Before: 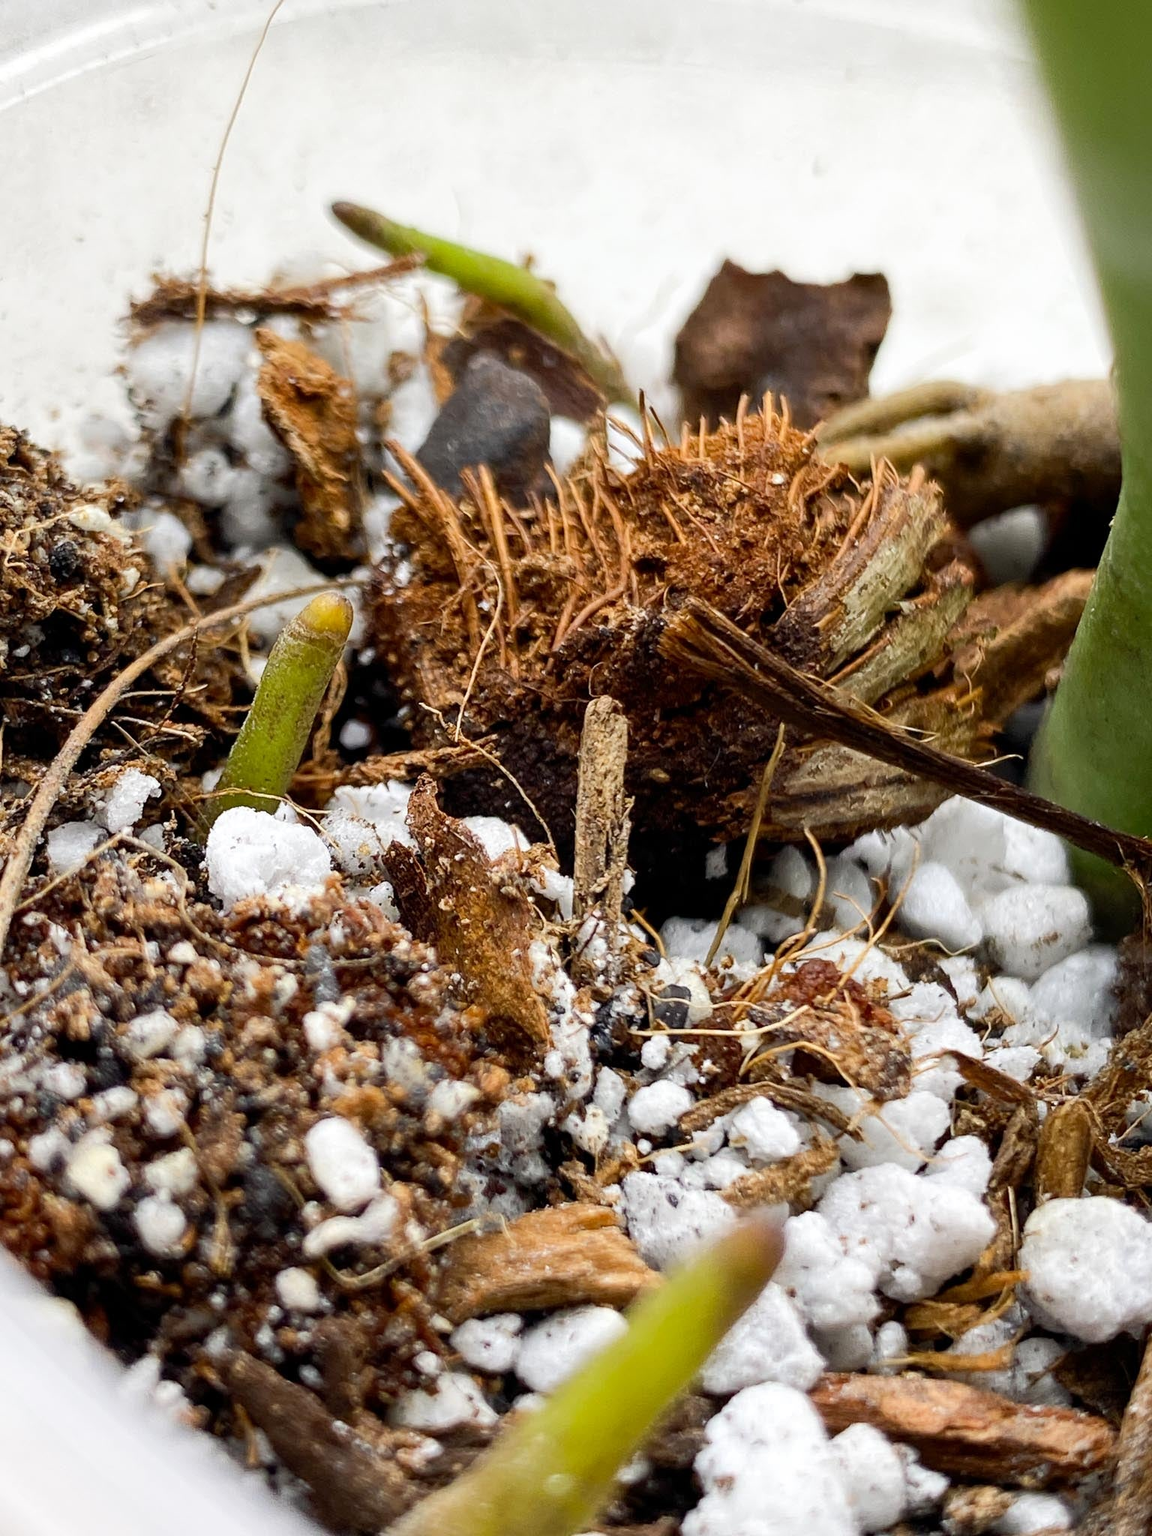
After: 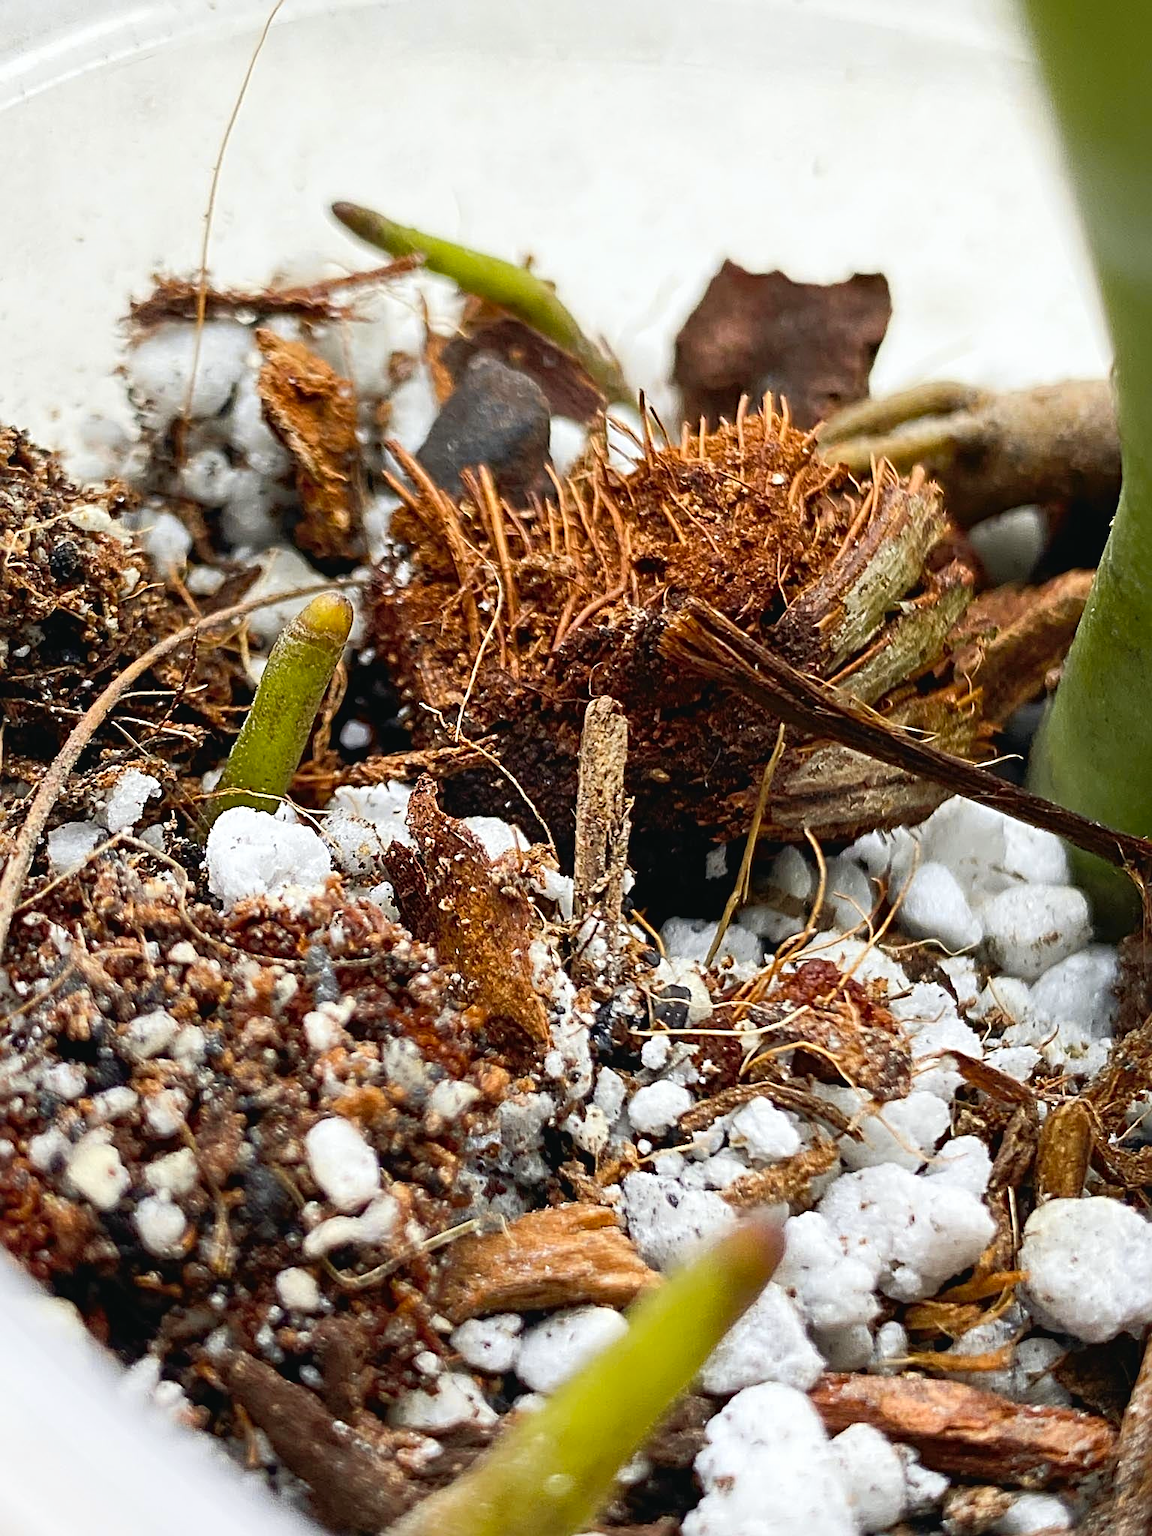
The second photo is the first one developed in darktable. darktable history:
tone curve: curves: ch0 [(0, 0.024) (0.119, 0.146) (0.474, 0.464) (0.718, 0.721) (0.817, 0.839) (1, 0.998)]; ch1 [(0, 0) (0.377, 0.416) (0.439, 0.451) (0.477, 0.477) (0.501, 0.497) (0.538, 0.544) (0.58, 0.602) (0.664, 0.676) (0.783, 0.804) (1, 1)]; ch2 [(0, 0) (0.38, 0.405) (0.463, 0.456) (0.498, 0.497) (0.524, 0.535) (0.578, 0.576) (0.648, 0.665) (1, 1)], color space Lab, independent channels, preserve colors none
sharpen: radius 3.995
